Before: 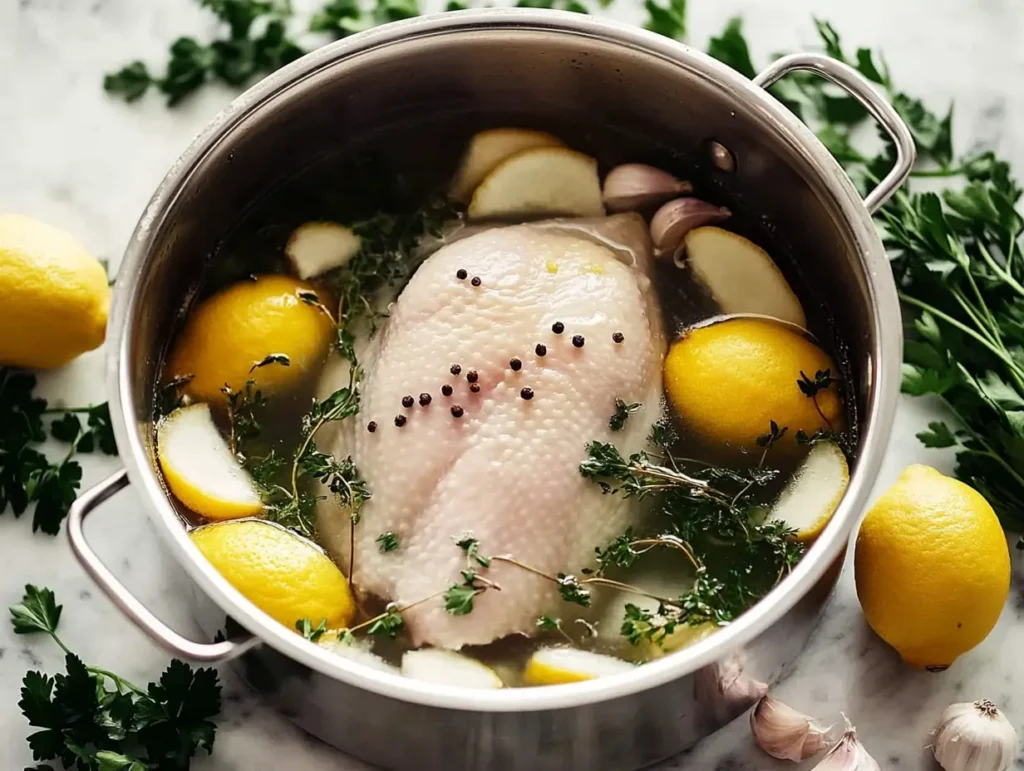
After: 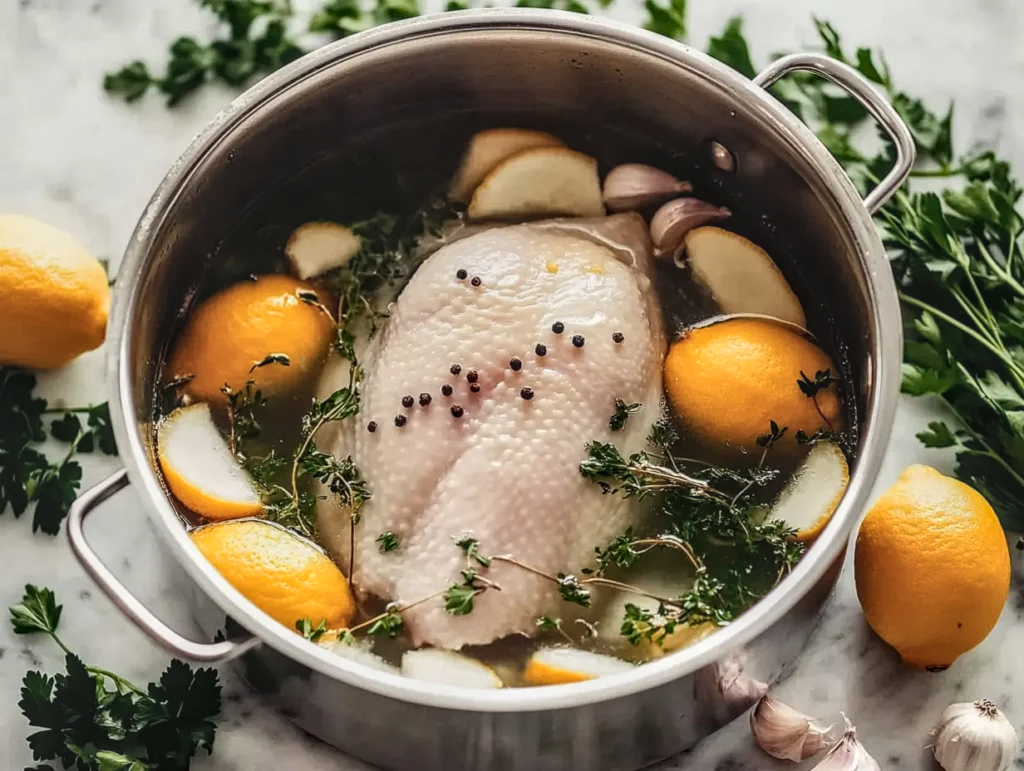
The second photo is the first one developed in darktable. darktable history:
color zones: curves: ch1 [(0, 0.455) (0.063, 0.455) (0.286, 0.495) (0.429, 0.5) (0.571, 0.5) (0.714, 0.5) (0.857, 0.5) (1, 0.455)]; ch2 [(0, 0.532) (0.063, 0.521) (0.233, 0.447) (0.429, 0.489) (0.571, 0.5) (0.714, 0.5) (0.857, 0.5) (1, 0.532)]
local contrast: highlights 1%, shadows 2%, detail 134%
